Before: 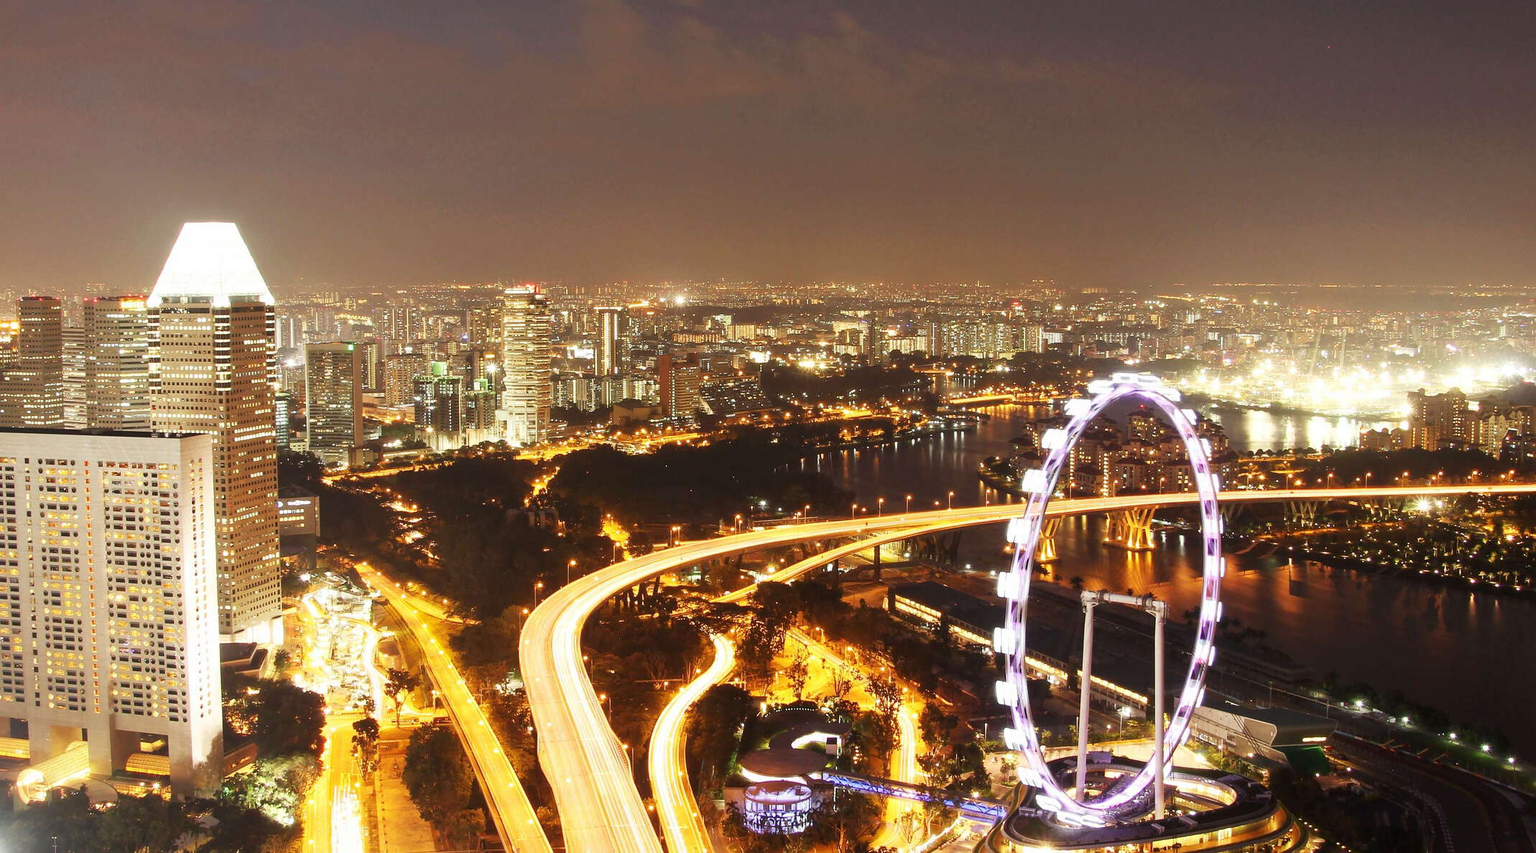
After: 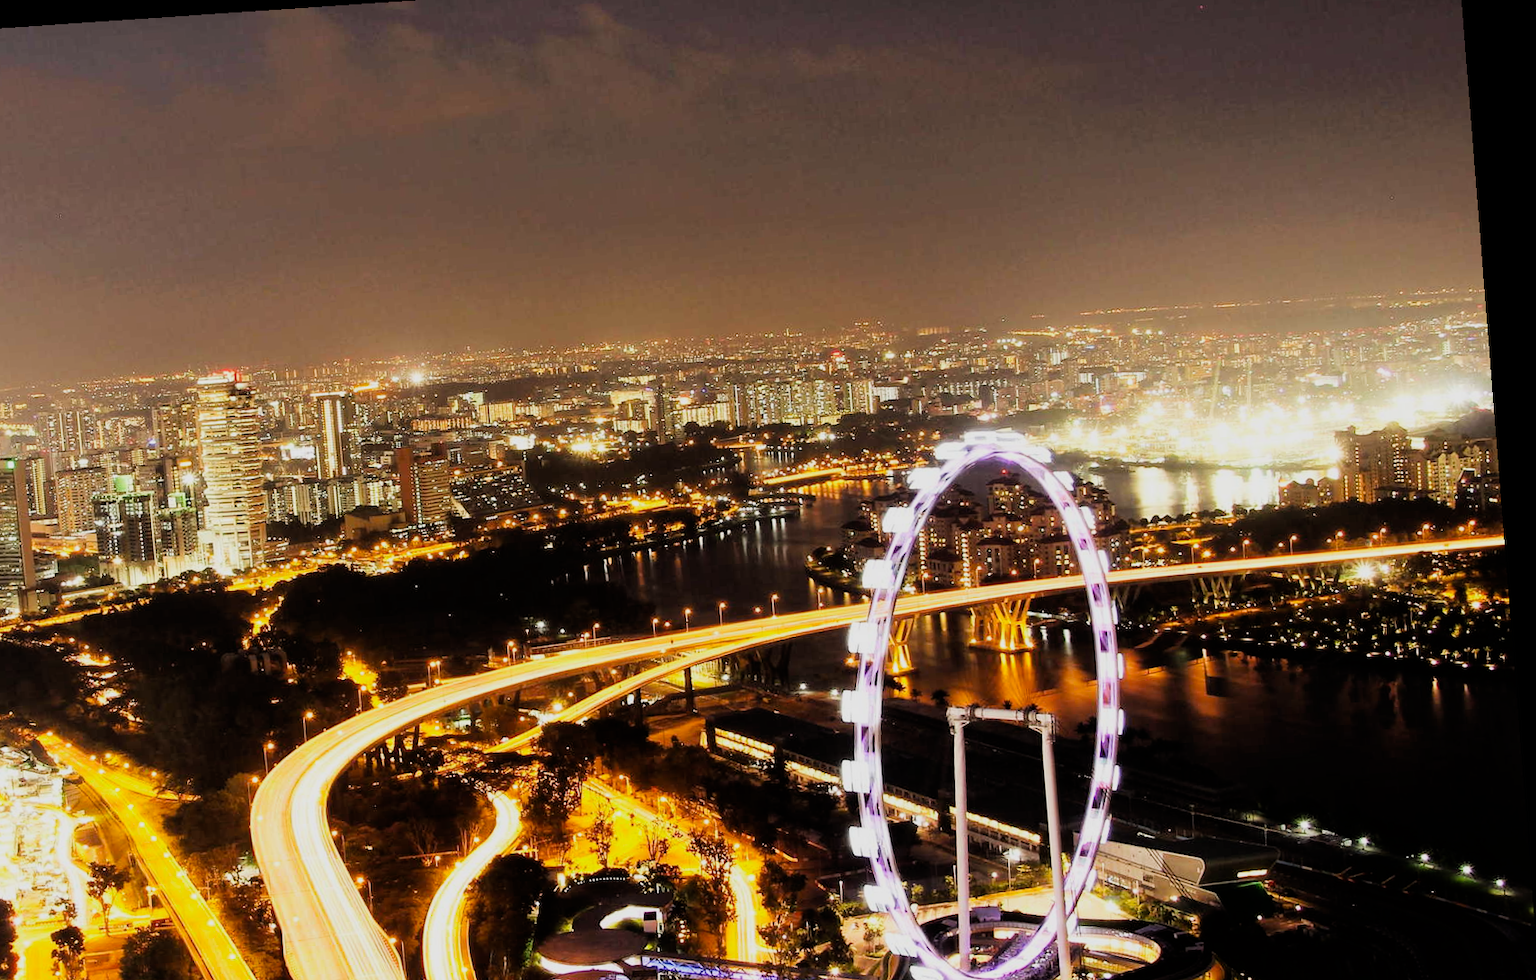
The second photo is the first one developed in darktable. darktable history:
color balance: output saturation 110%
filmic rgb: black relative exposure -5 EV, hardness 2.88, contrast 1.3, highlights saturation mix -30%
crop: left 23.095%, top 5.827%, bottom 11.854%
rotate and perspective: rotation -4.2°, shear 0.006, automatic cropping off
